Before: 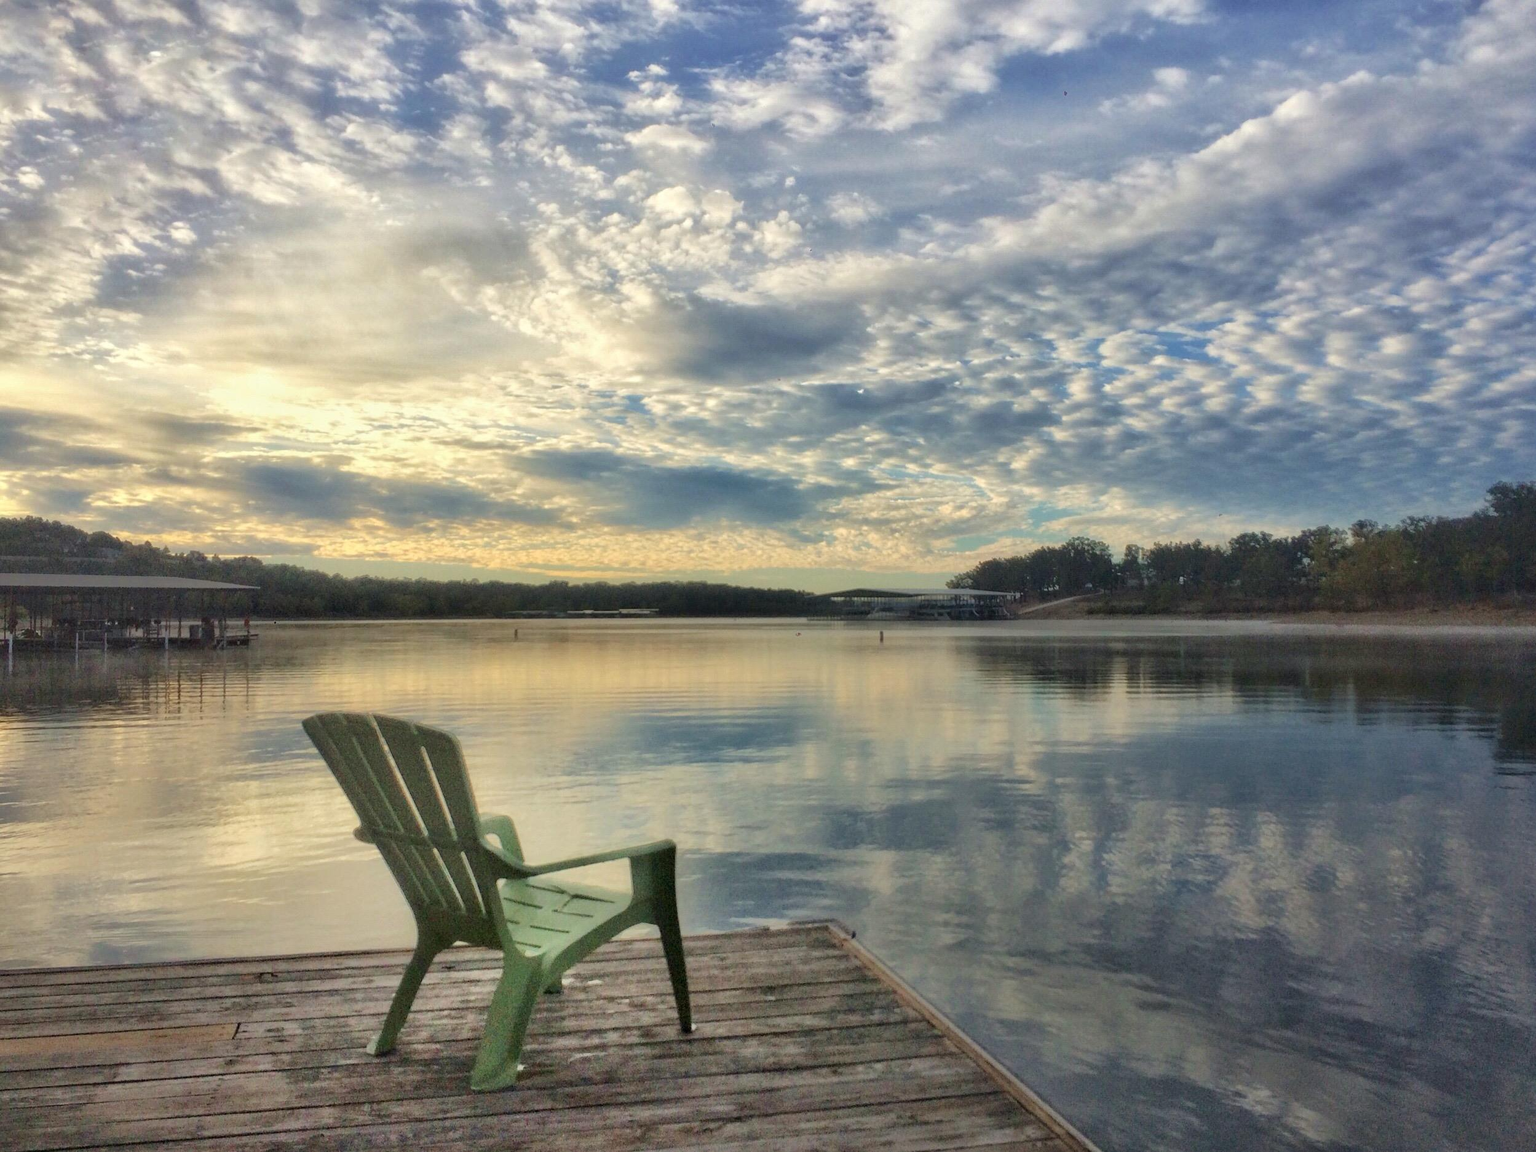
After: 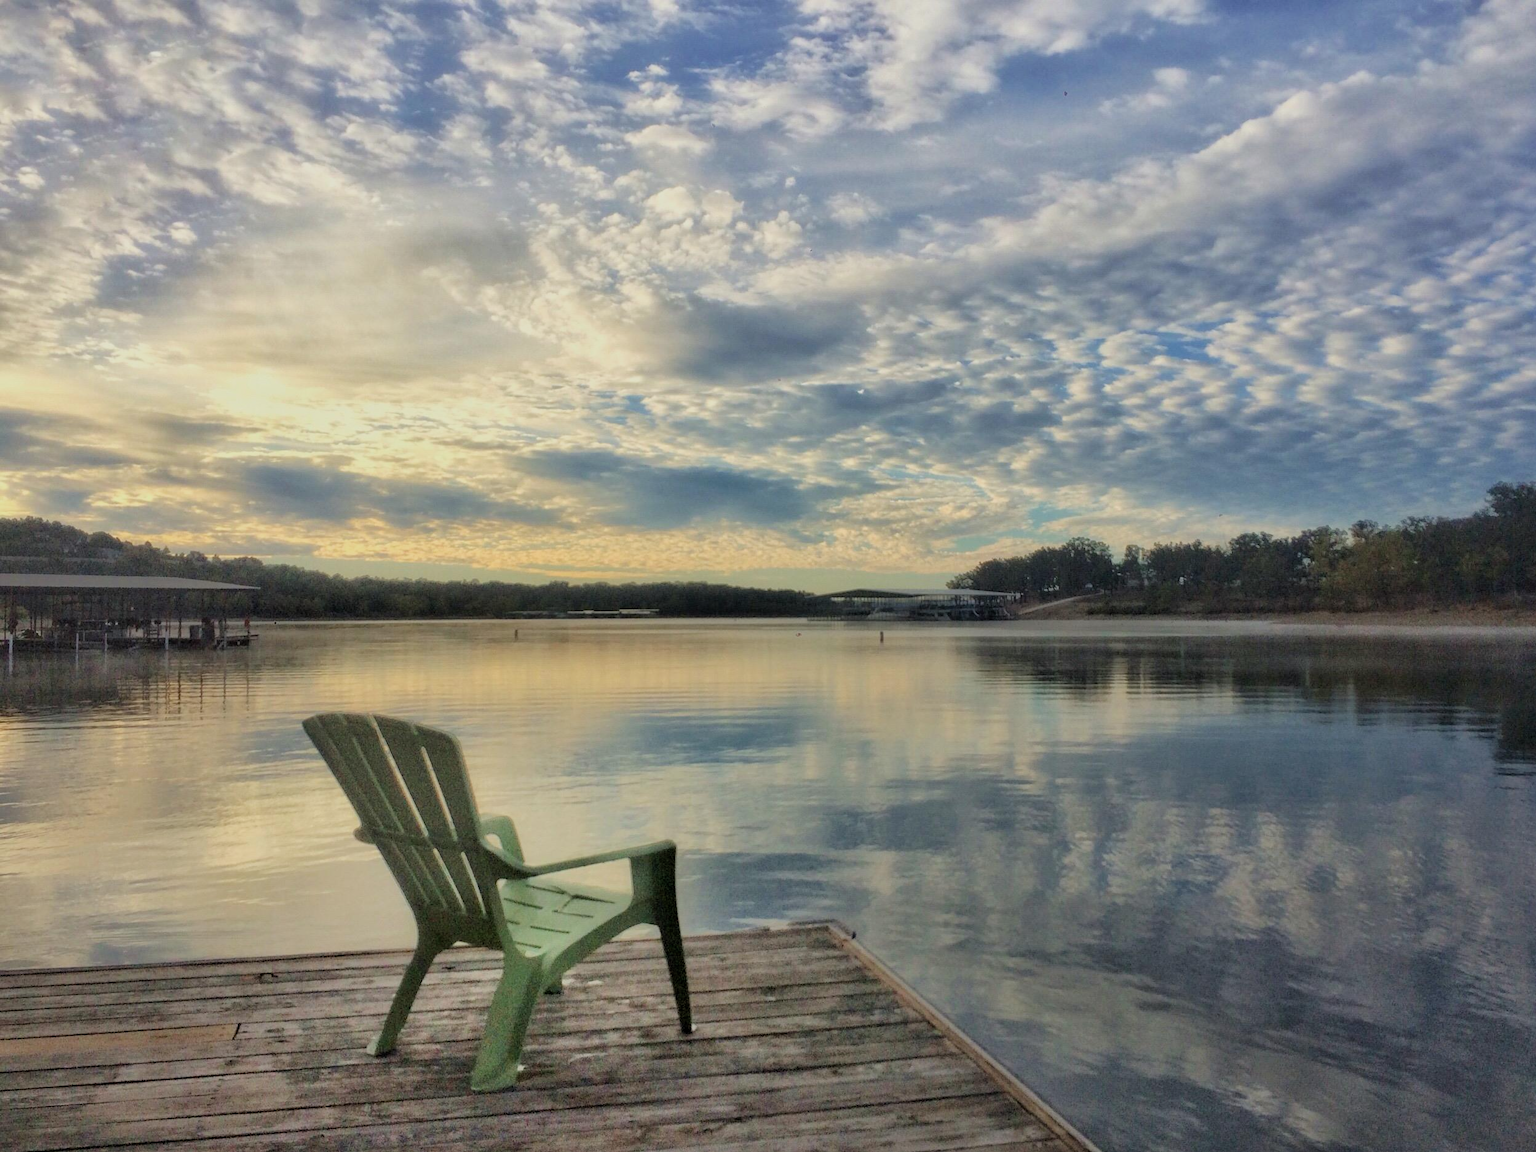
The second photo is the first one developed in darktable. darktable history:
filmic rgb: middle gray luminance 18.26%, black relative exposure -11.13 EV, white relative exposure 3.73 EV, target black luminance 0%, hardness 5.83, latitude 57.1%, contrast 0.964, shadows ↔ highlights balance 49.88%, color science v6 (2022)
